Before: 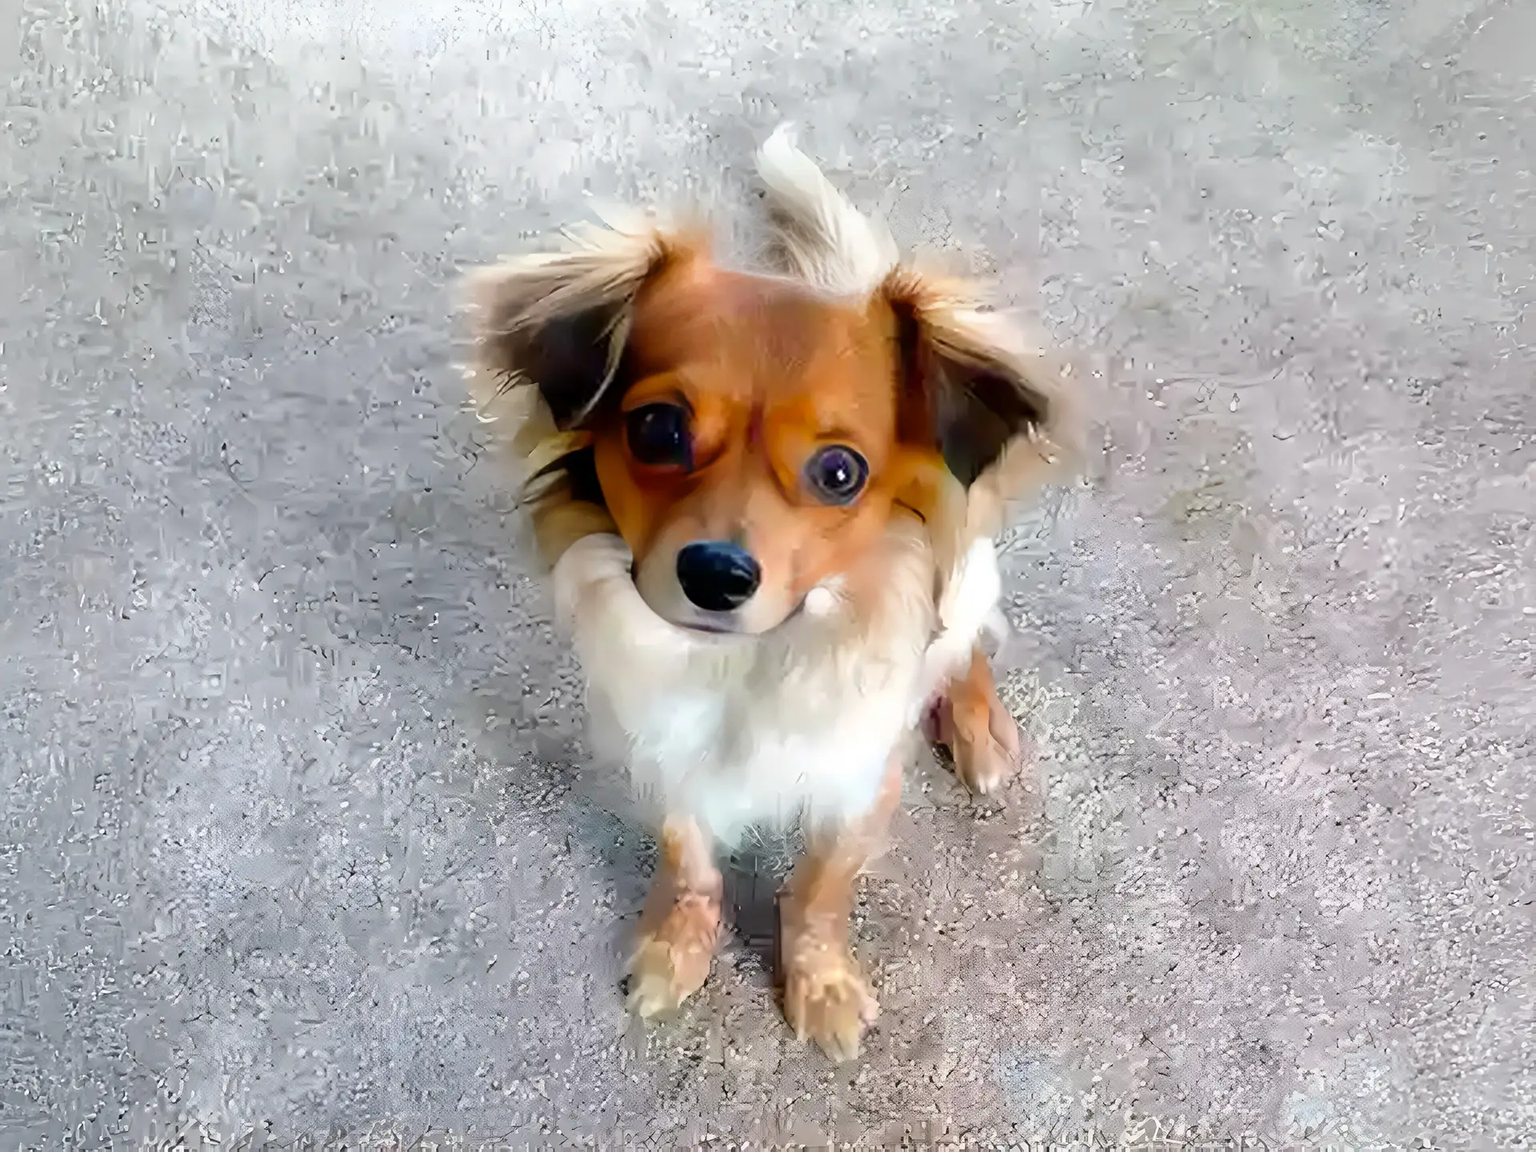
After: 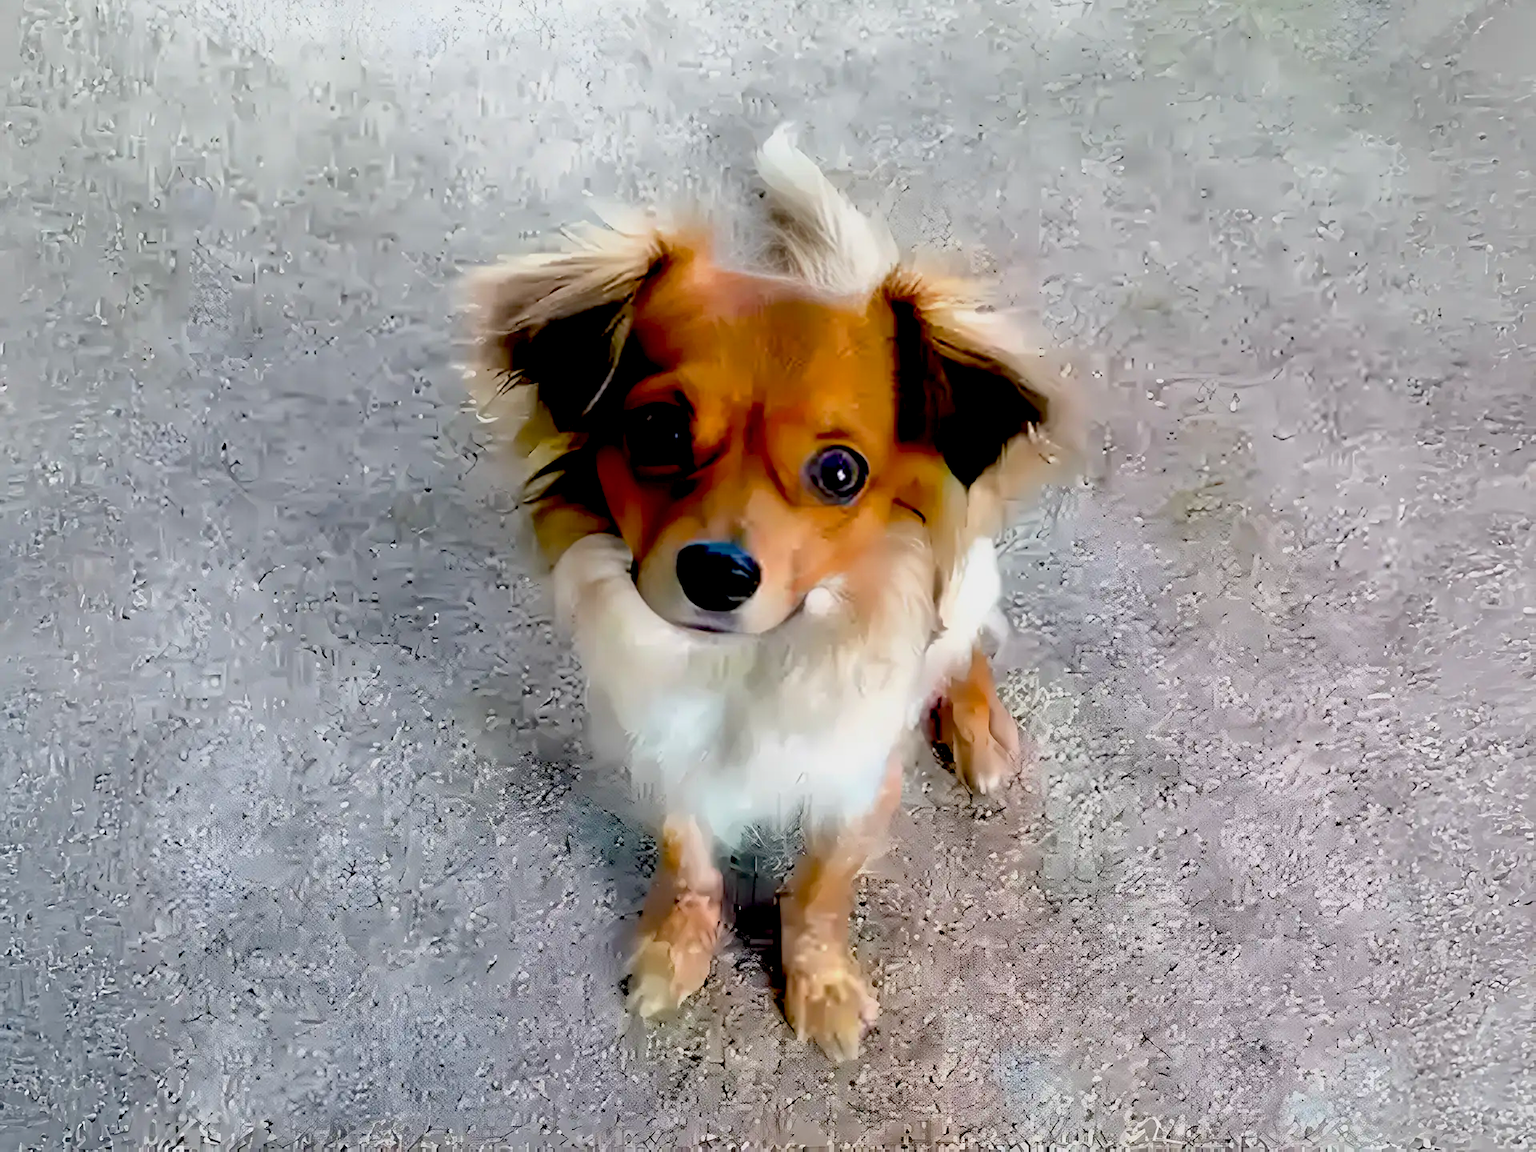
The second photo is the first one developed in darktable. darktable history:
color balance rgb: linear chroma grading › global chroma 15.143%, perceptual saturation grading › global saturation 0.806%
exposure: black level correction 0.045, exposure -0.23 EV, compensate highlight preservation false
